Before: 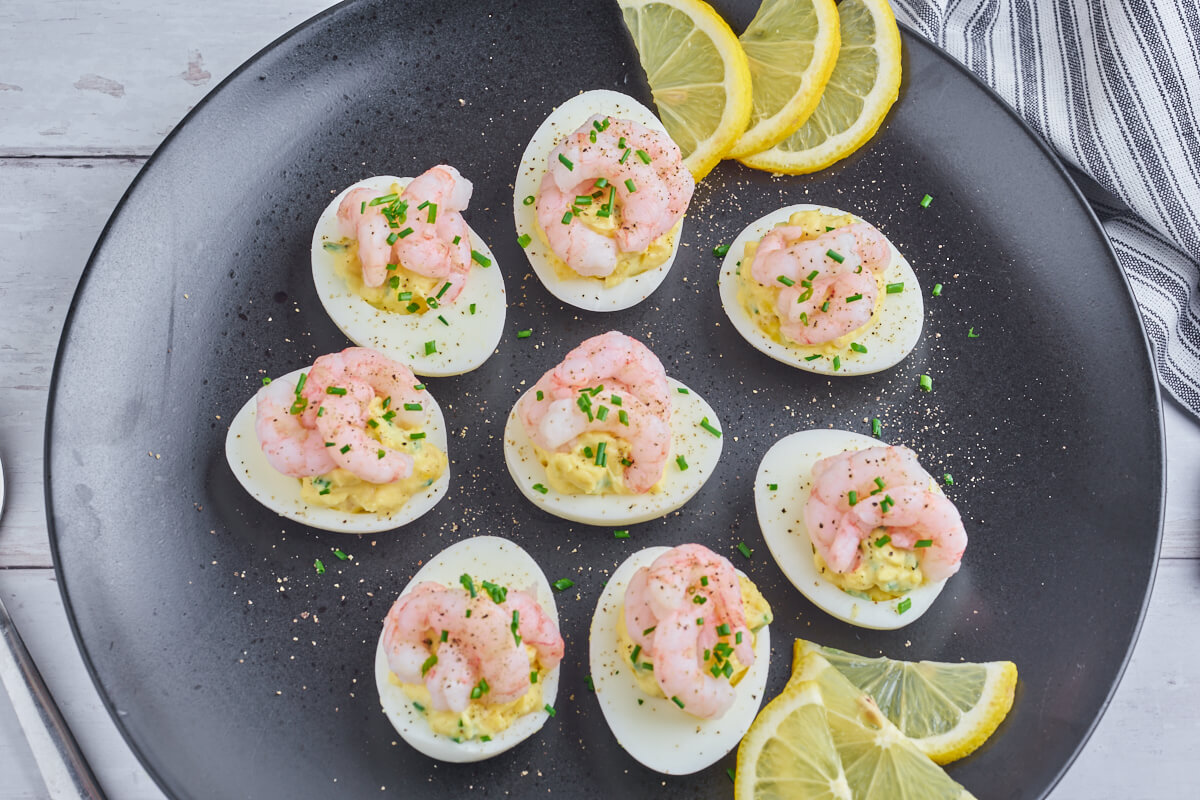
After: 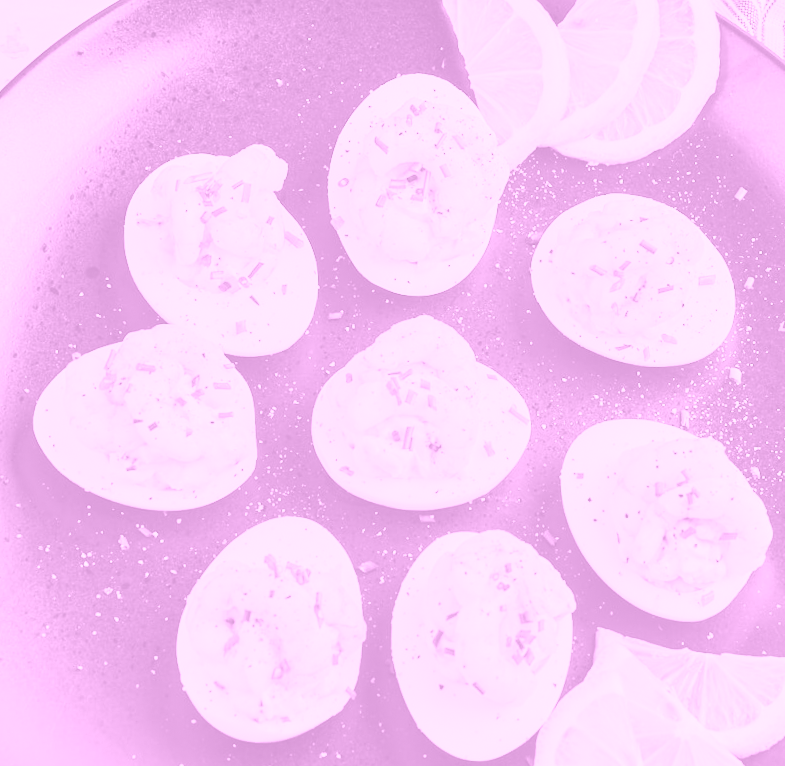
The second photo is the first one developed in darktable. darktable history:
contrast brightness saturation: contrast 0.25, saturation -0.31
exposure: exposure 0.74 EV, compensate highlight preservation false
colorize: hue 331.2°, saturation 75%, source mix 30.28%, lightness 70.52%, version 1
rotate and perspective: rotation 1.57°, crop left 0.018, crop right 0.982, crop top 0.039, crop bottom 0.961
crop and rotate: left 15.446%, right 17.836%
tone equalizer: on, module defaults
color correction: highlights a* 10.32, highlights b* 14.66, shadows a* -9.59, shadows b* -15.02
grain: coarseness 0.81 ISO, strength 1.34%, mid-tones bias 0%
